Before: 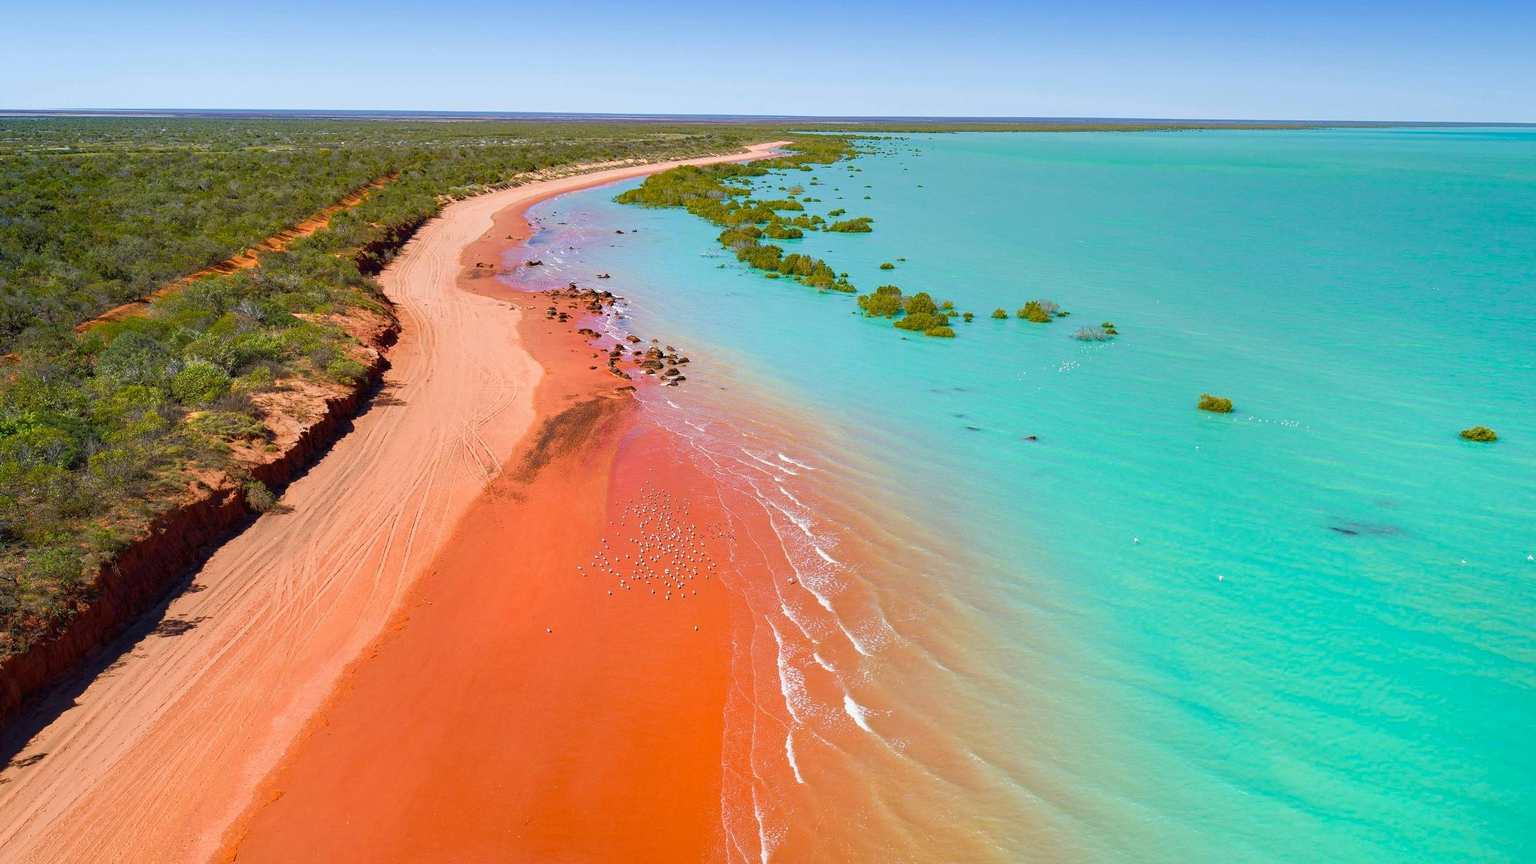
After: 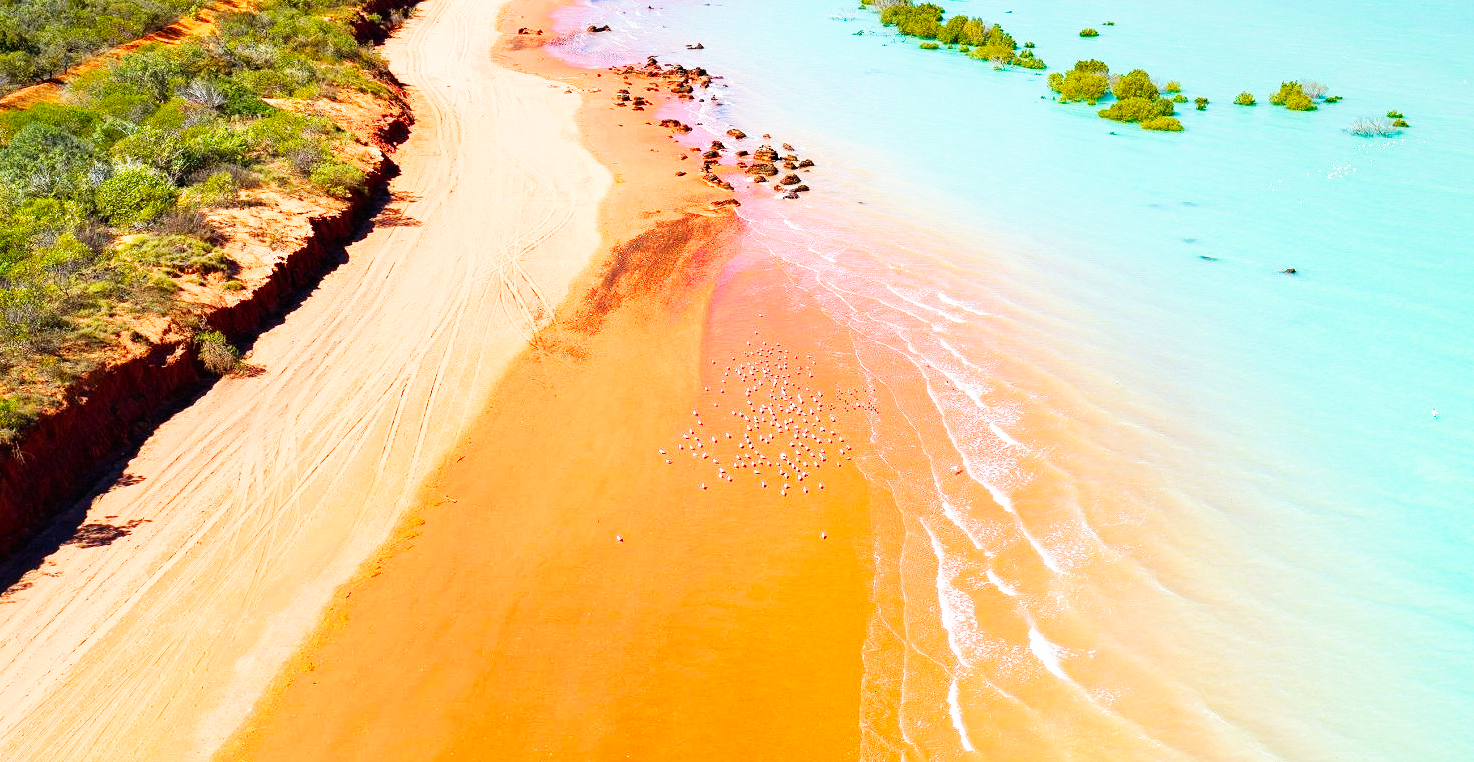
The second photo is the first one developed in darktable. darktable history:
crop: left 6.737%, top 28.115%, right 24.121%, bottom 8.35%
base curve: curves: ch0 [(0, 0) (0.007, 0.004) (0.027, 0.03) (0.046, 0.07) (0.207, 0.54) (0.442, 0.872) (0.673, 0.972) (1, 1)], exposure shift 0.57, preserve colors none
